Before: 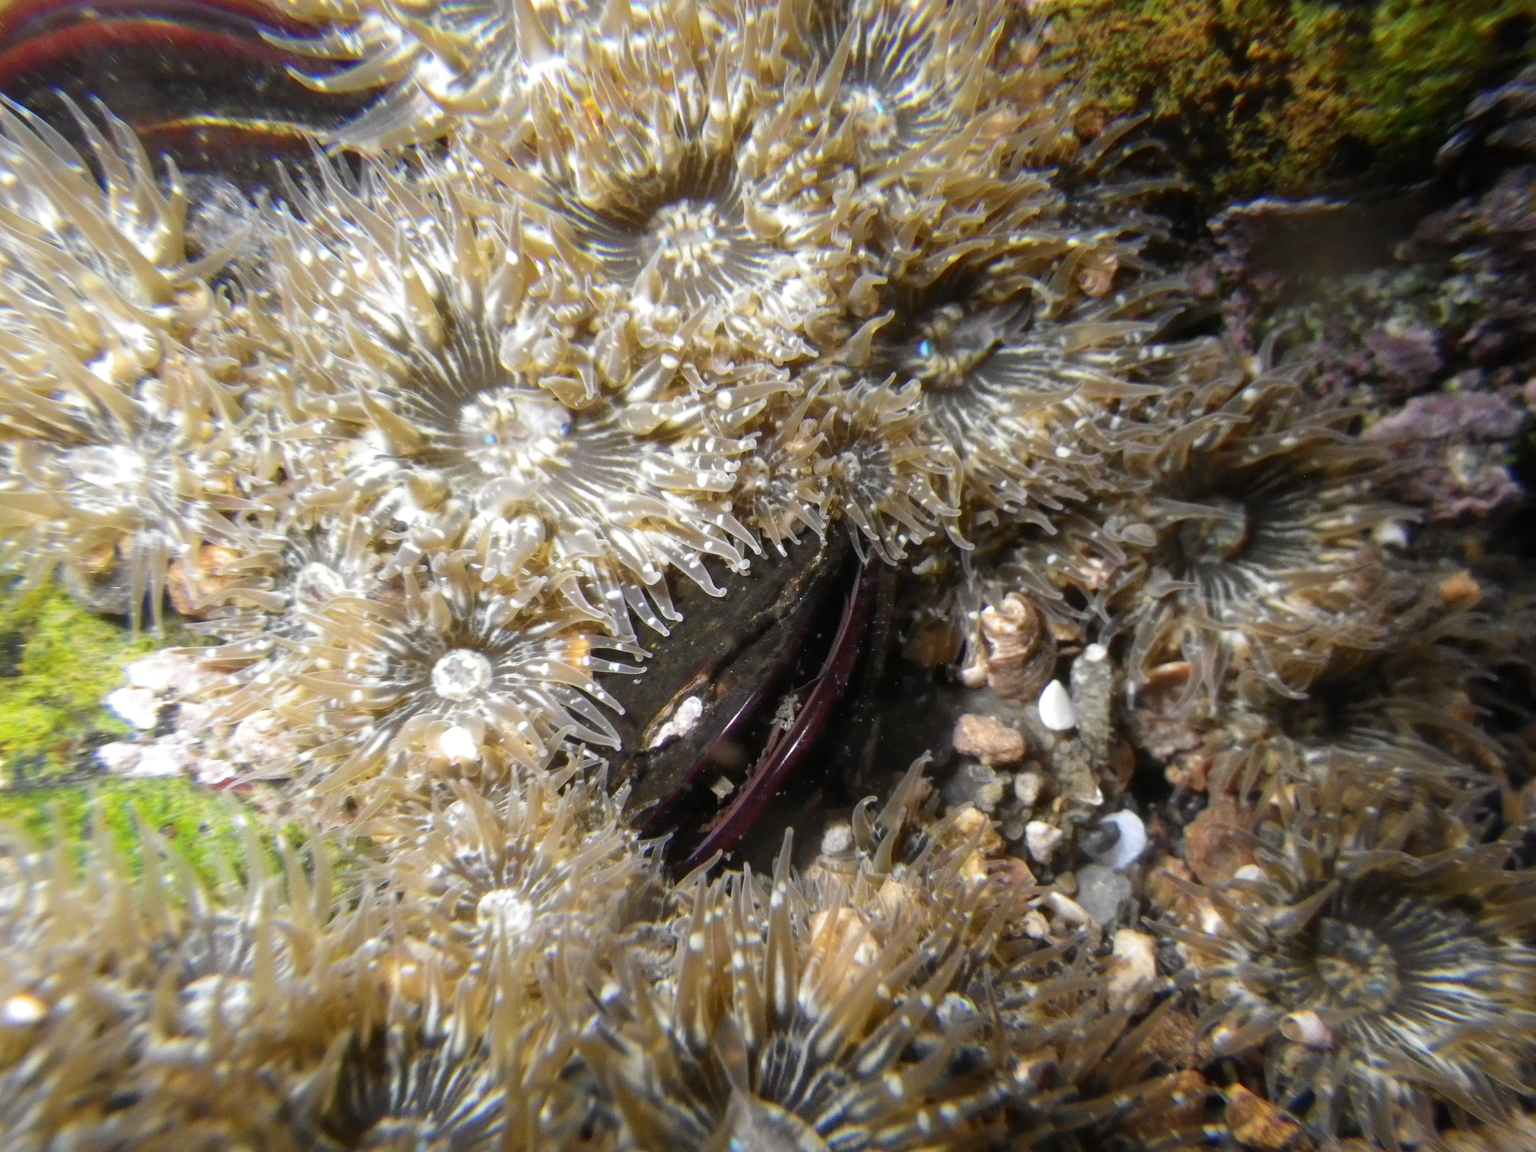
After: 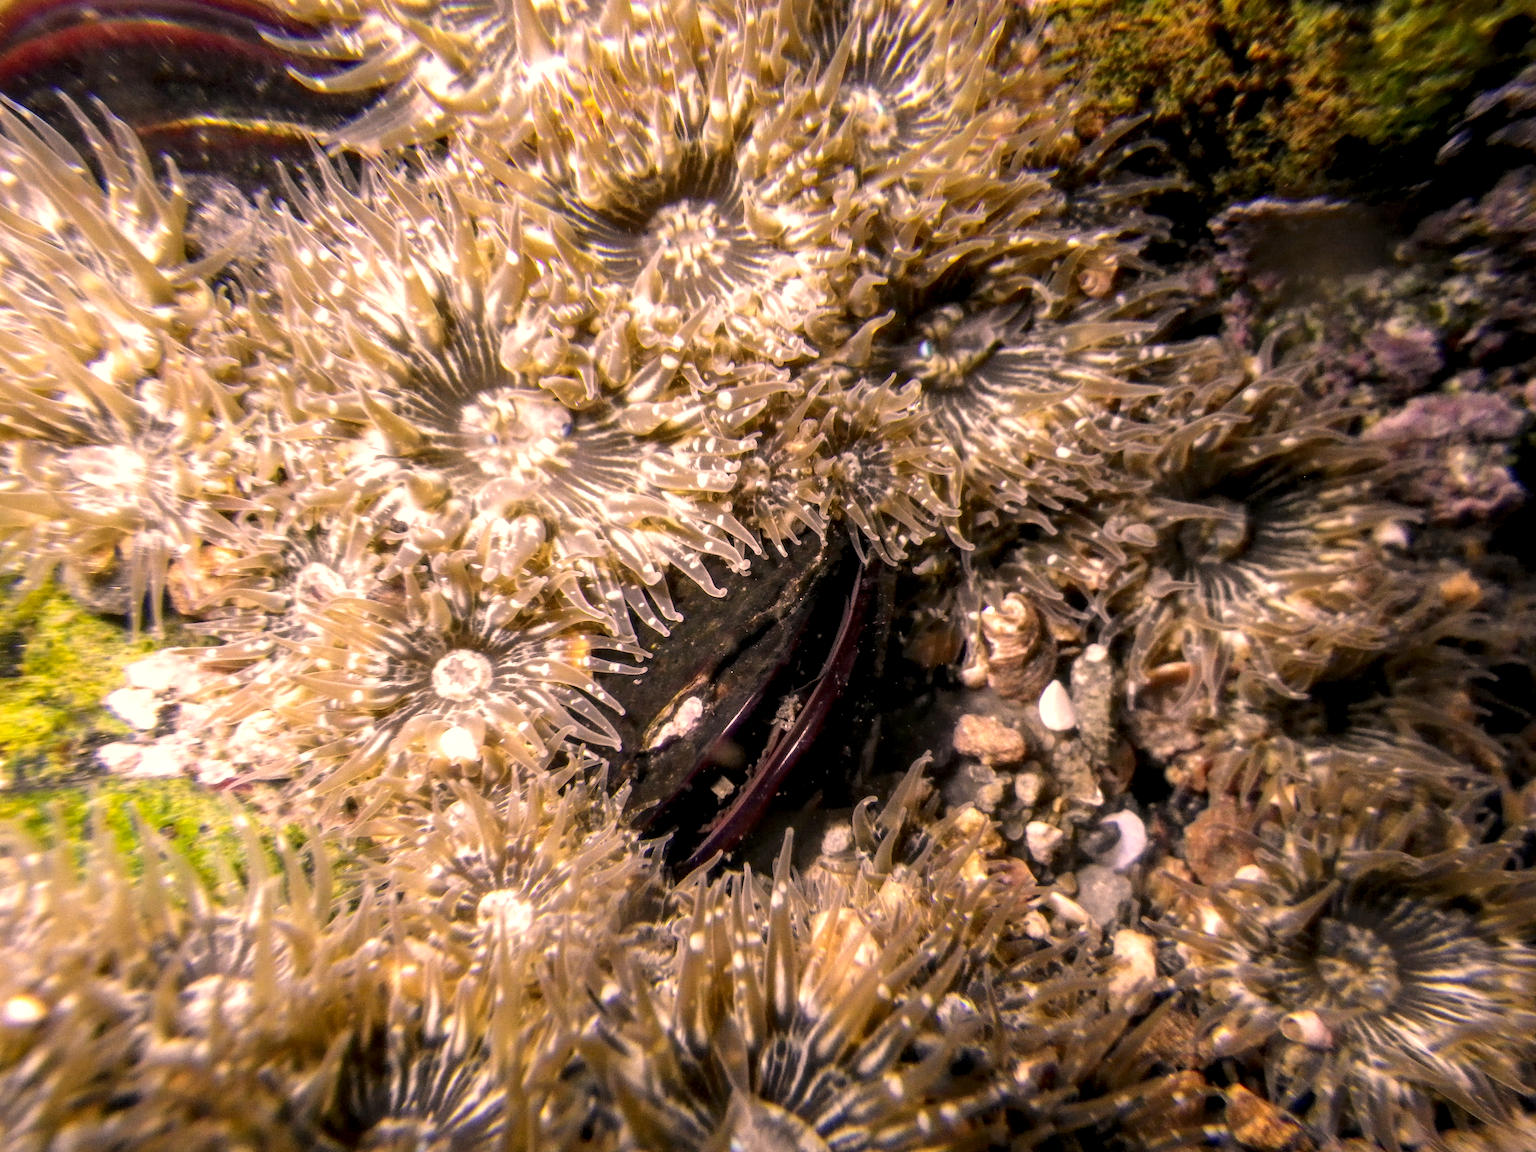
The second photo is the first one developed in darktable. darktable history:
color correction: highlights a* 21.16, highlights b* 19.61
local contrast: detail 150%
